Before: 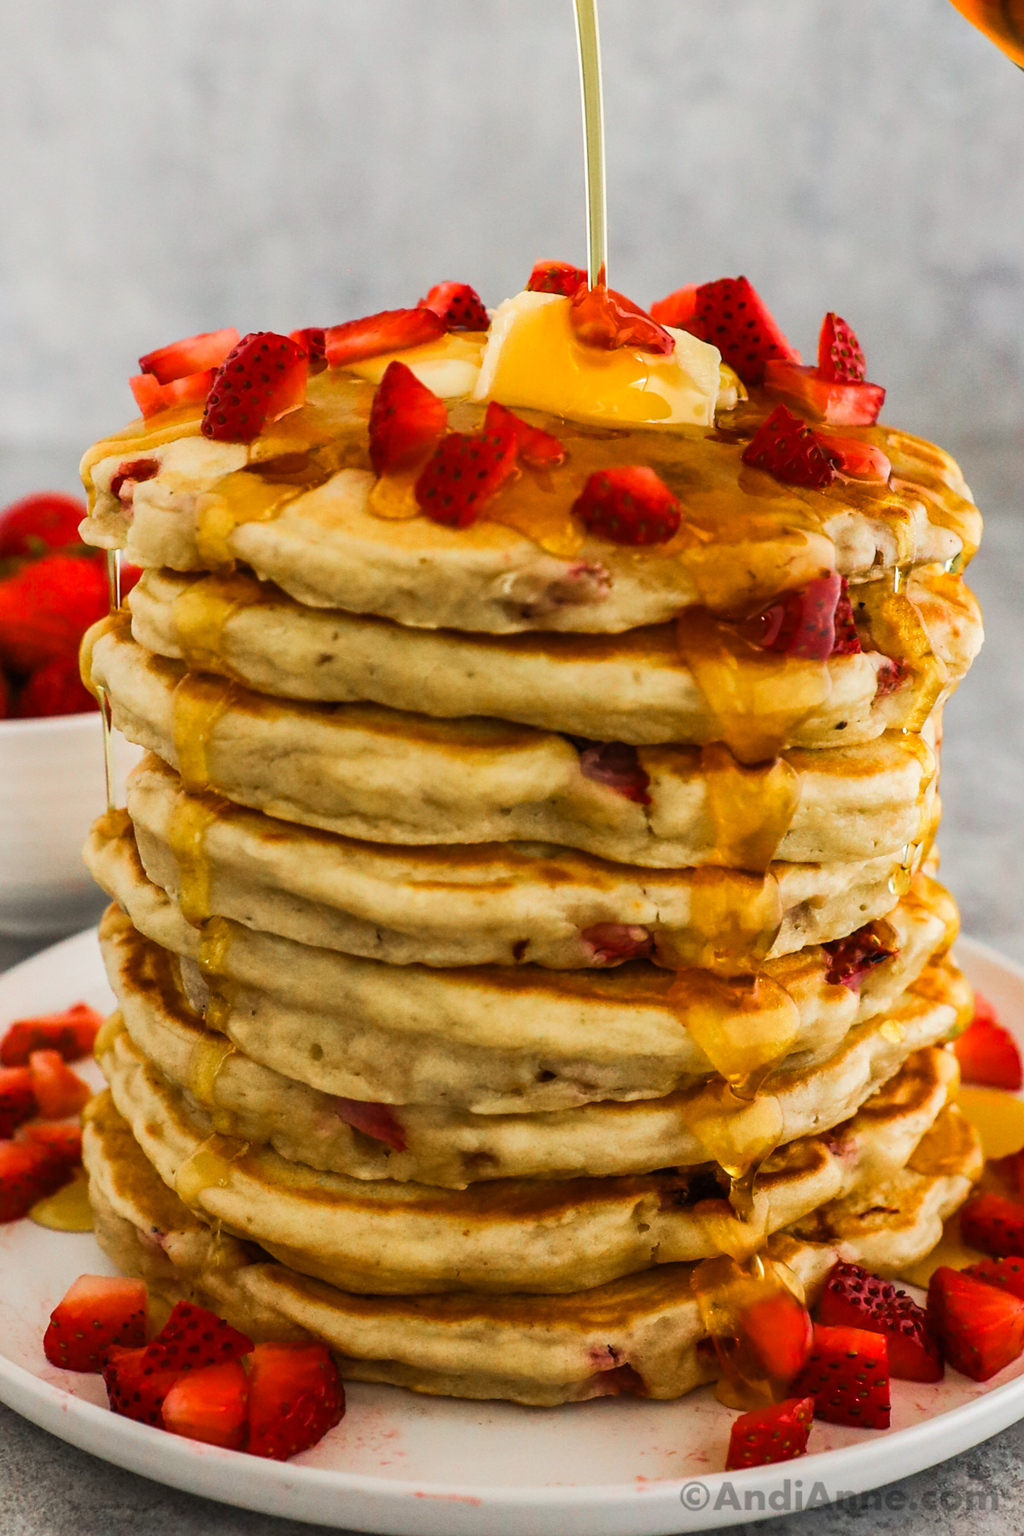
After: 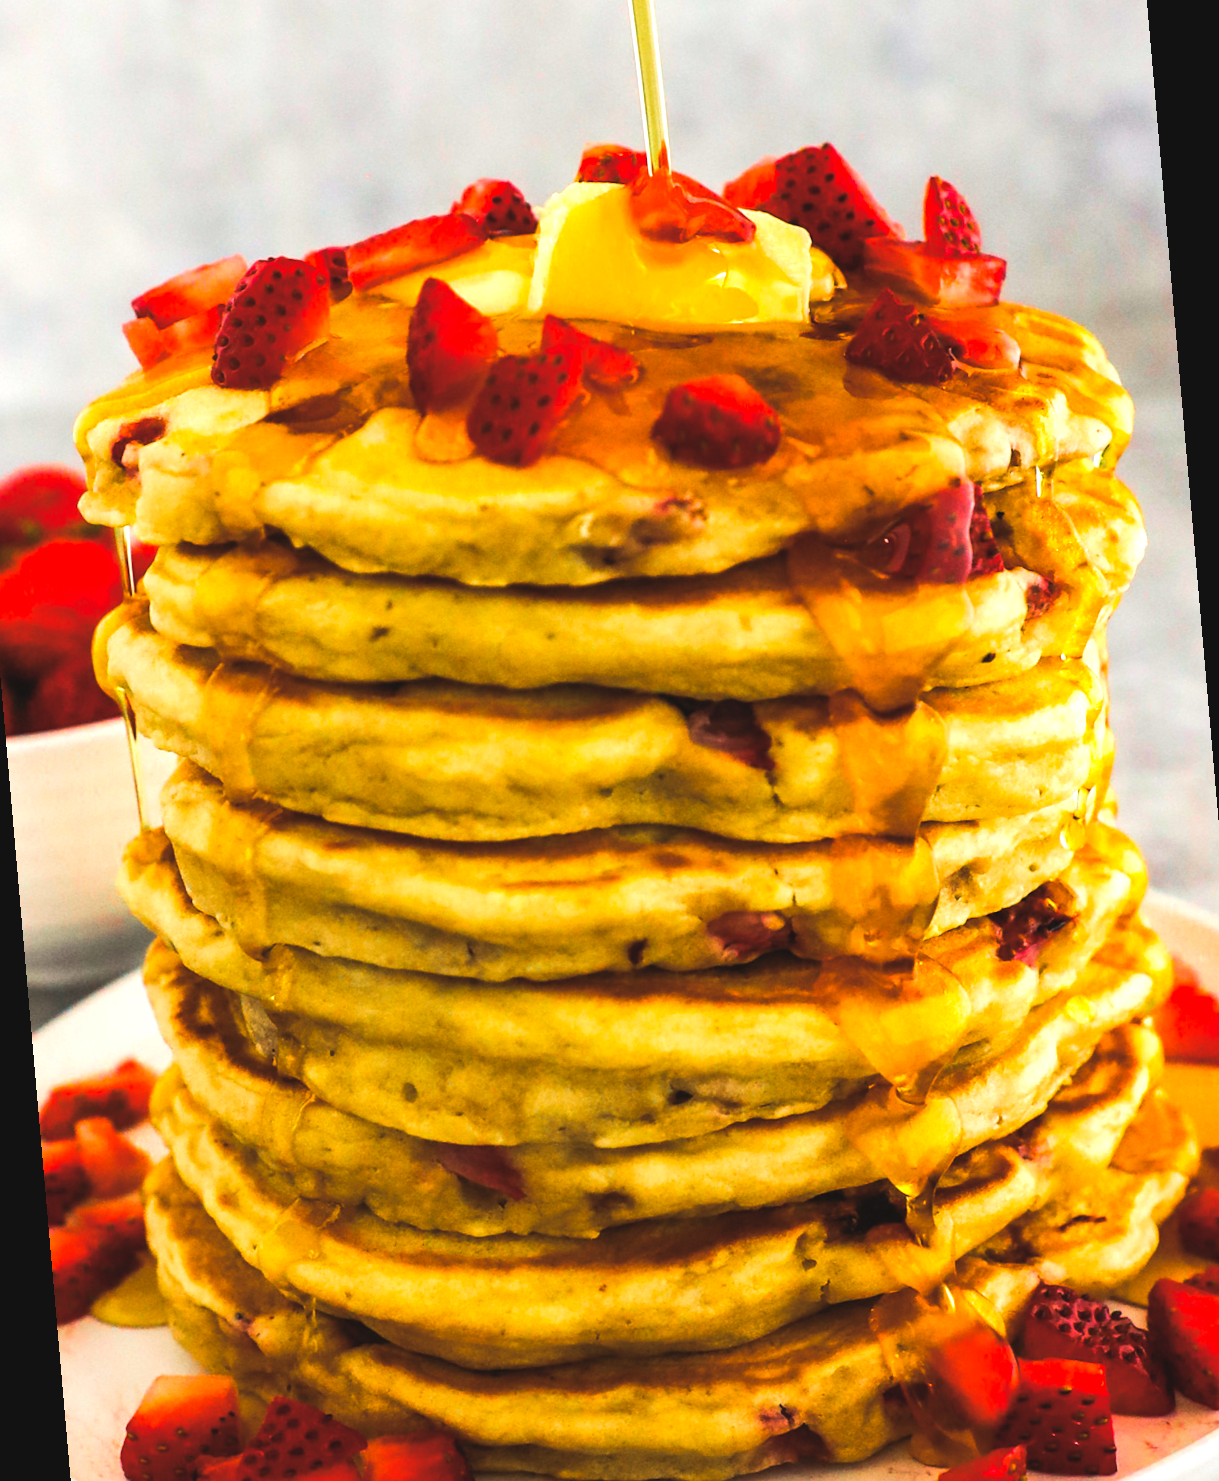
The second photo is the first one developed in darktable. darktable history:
contrast brightness saturation: brightness 0.09, saturation 0.19
color balance rgb: global offset › luminance 0.71%, perceptual saturation grading › global saturation -11.5%, perceptual brilliance grading › highlights 17.77%, perceptual brilliance grading › mid-tones 31.71%, perceptual brilliance grading › shadows -31.01%, global vibrance 50%
rotate and perspective: rotation -5°, crop left 0.05, crop right 0.952, crop top 0.11, crop bottom 0.89
